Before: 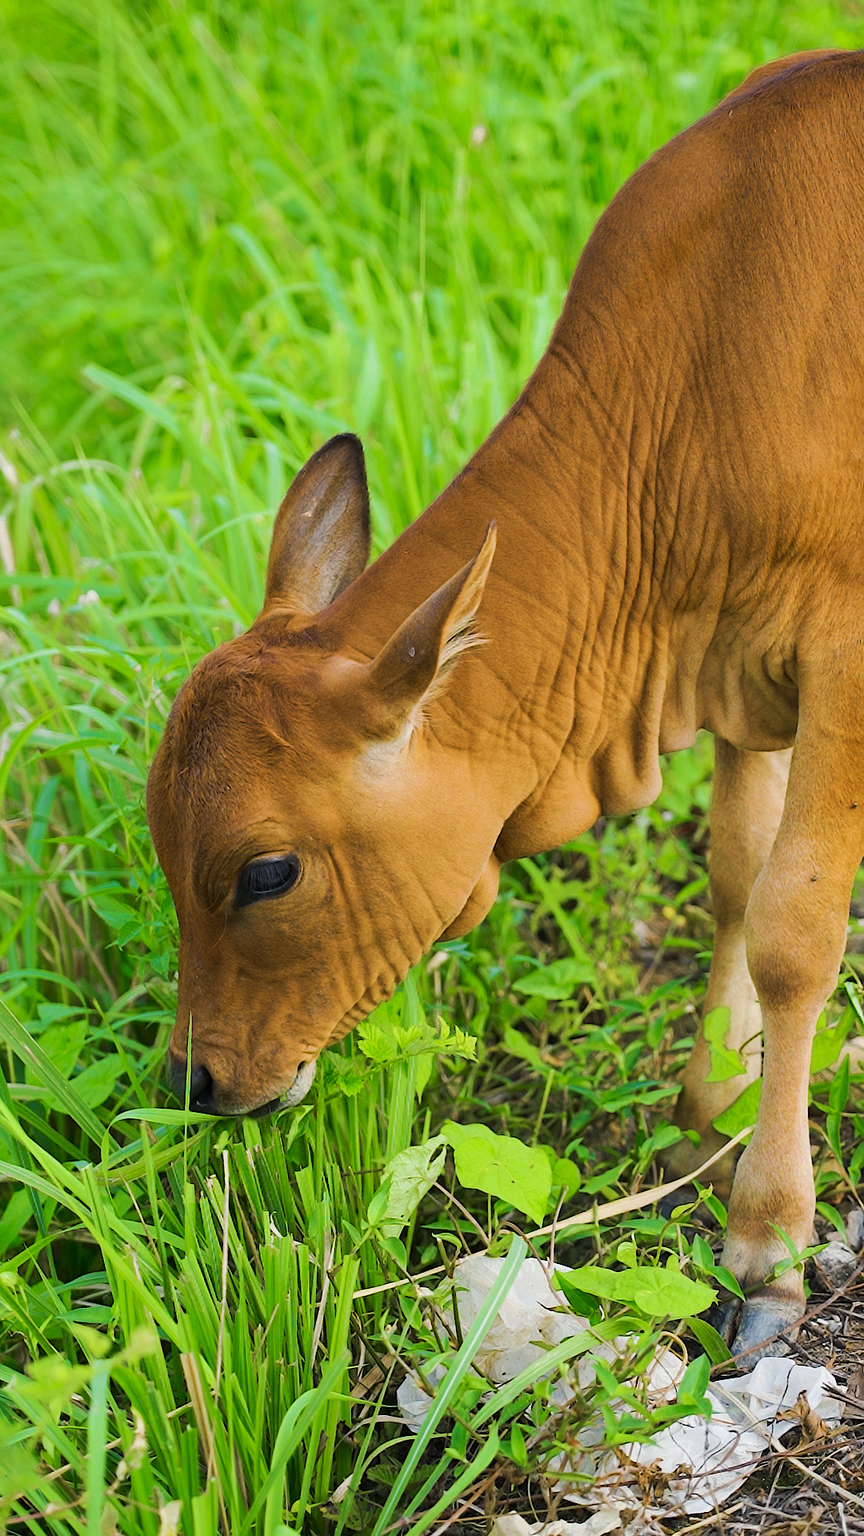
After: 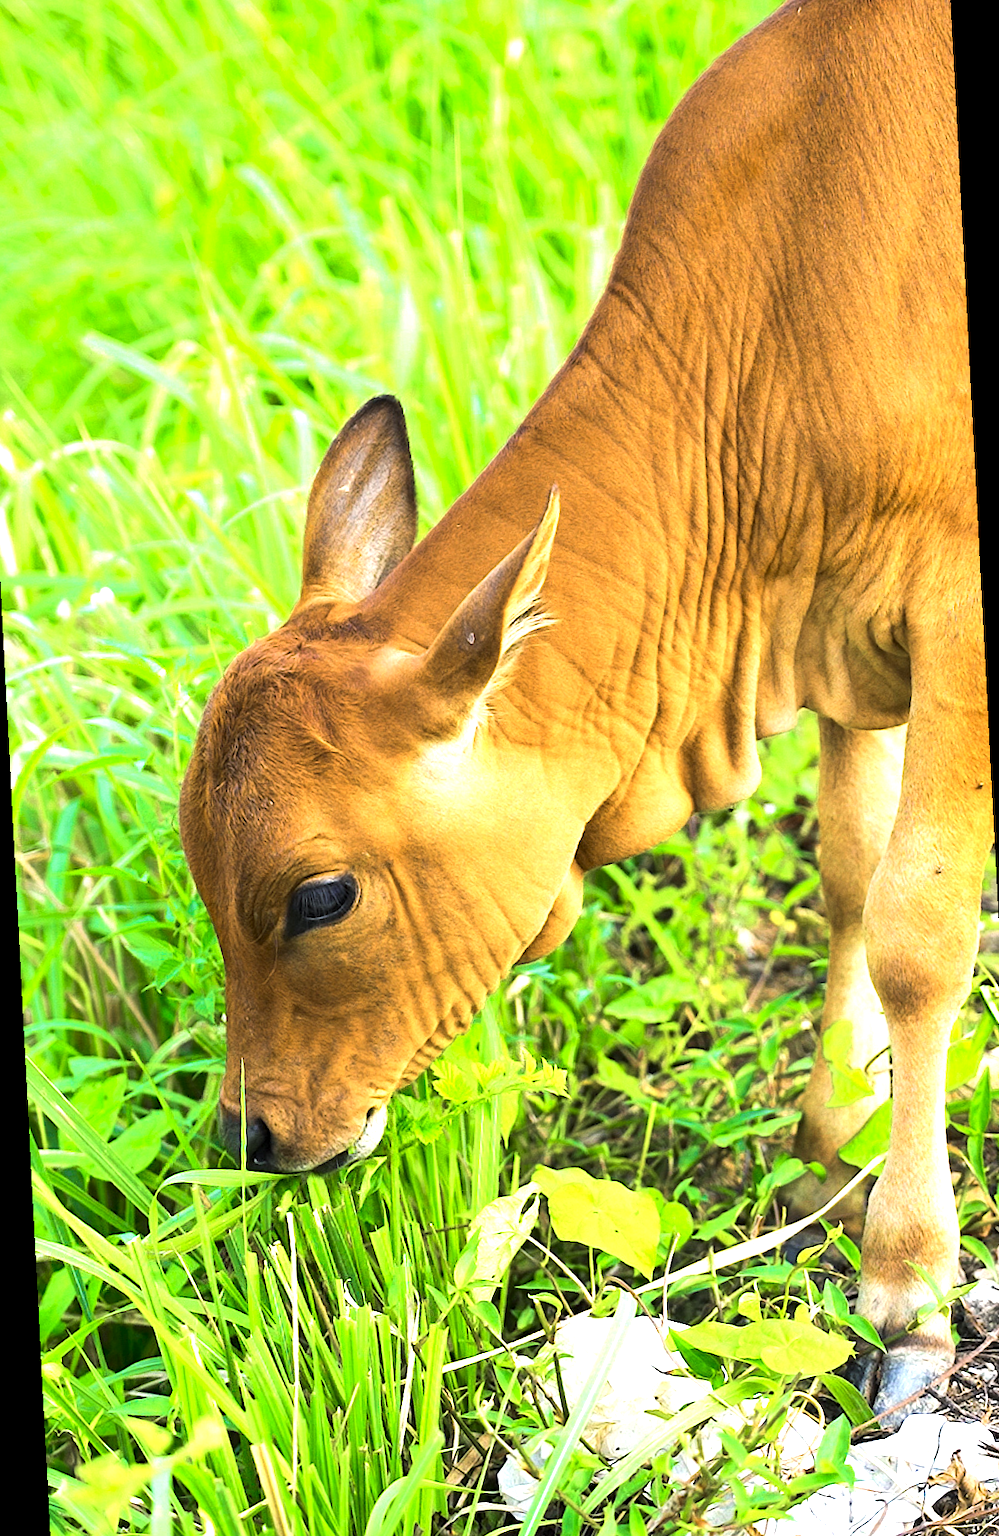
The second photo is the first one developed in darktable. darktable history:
rotate and perspective: rotation -3°, crop left 0.031, crop right 0.968, crop top 0.07, crop bottom 0.93
exposure: black level correction 0.001, exposure 0.955 EV, compensate exposure bias true, compensate highlight preservation false
tone equalizer: -8 EV -0.417 EV, -7 EV -0.389 EV, -6 EV -0.333 EV, -5 EV -0.222 EV, -3 EV 0.222 EV, -2 EV 0.333 EV, -1 EV 0.389 EV, +0 EV 0.417 EV, edges refinement/feathering 500, mask exposure compensation -1.57 EV, preserve details no
